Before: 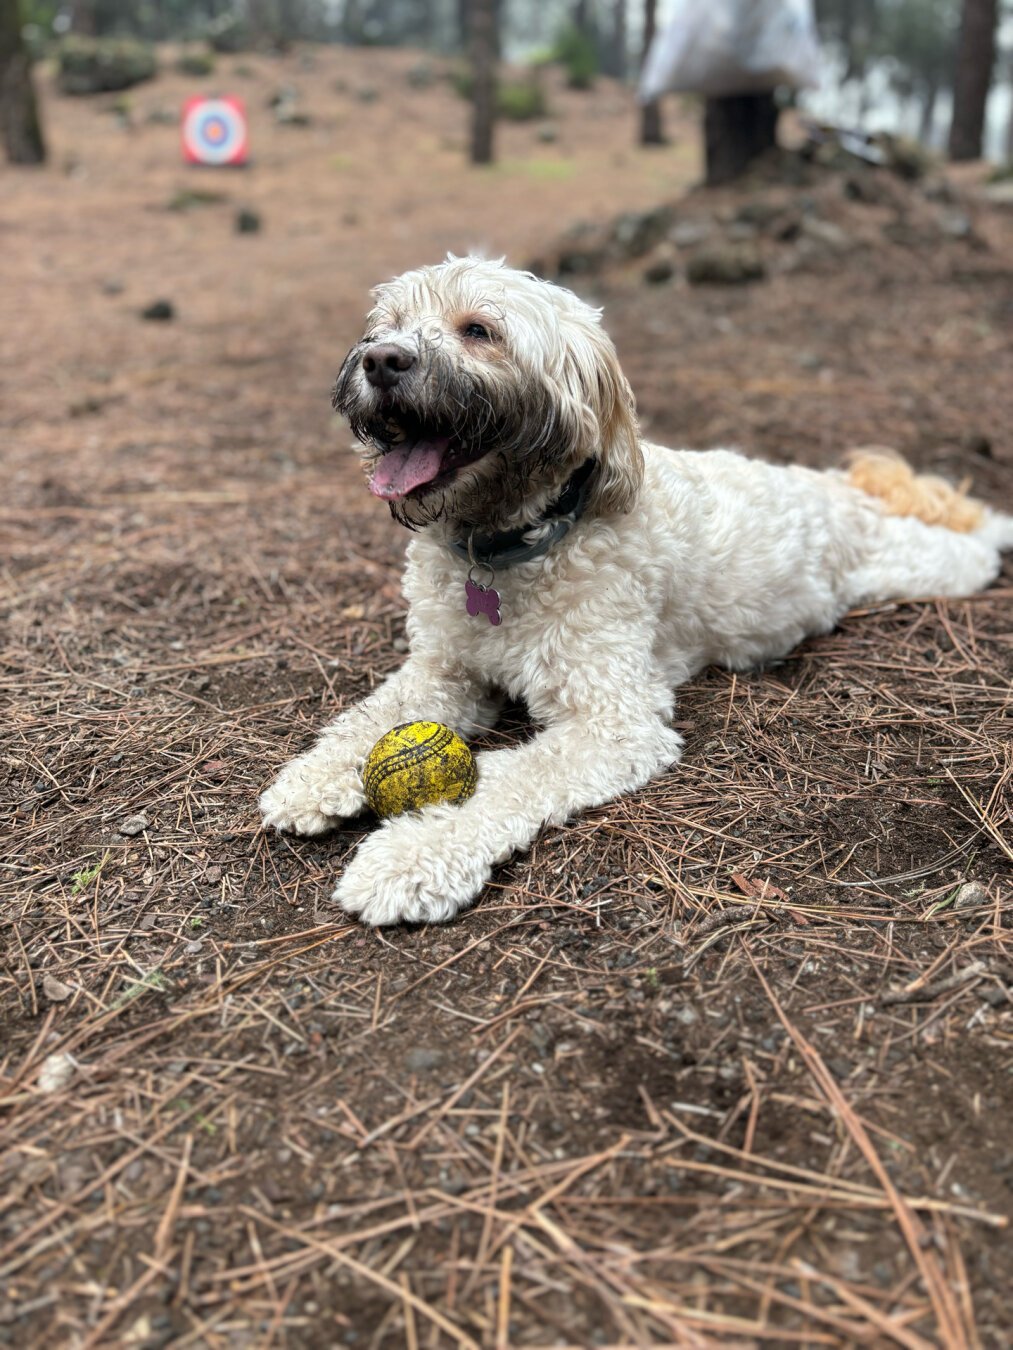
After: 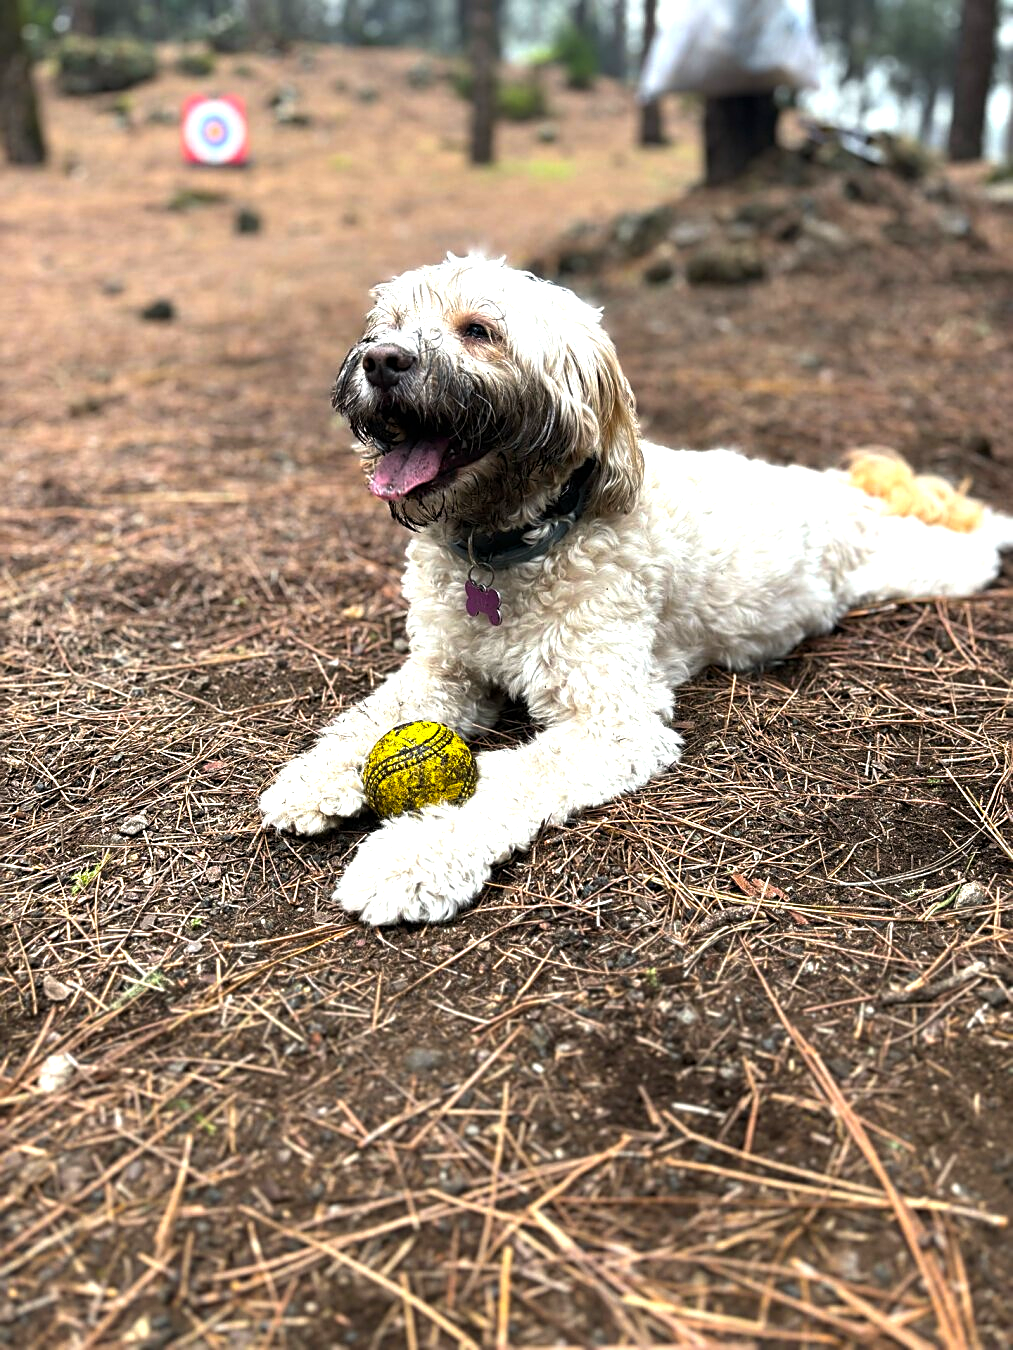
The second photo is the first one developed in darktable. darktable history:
color balance rgb: perceptual saturation grading › global saturation 25.425%, perceptual brilliance grading › global brilliance 21.968%, perceptual brilliance grading › shadows -34.698%, global vibrance 20%
sharpen: on, module defaults
